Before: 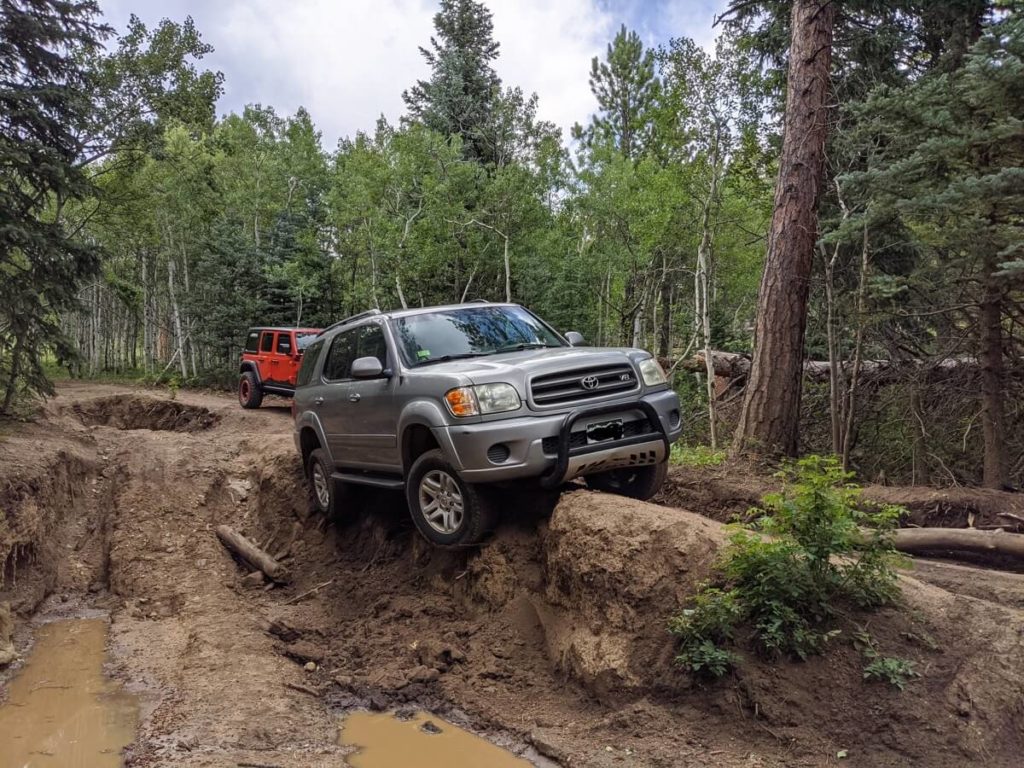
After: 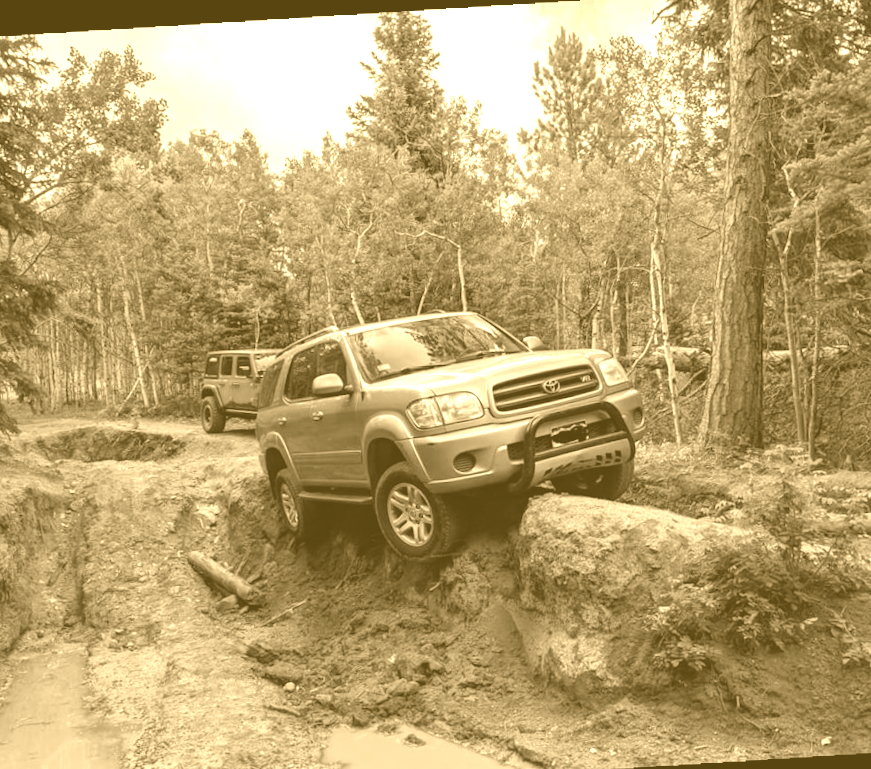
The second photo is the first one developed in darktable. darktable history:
colorize: hue 36°, source mix 100%
crop and rotate: angle 1°, left 4.281%, top 0.642%, right 11.383%, bottom 2.486%
rotate and perspective: rotation -2.56°, automatic cropping off
